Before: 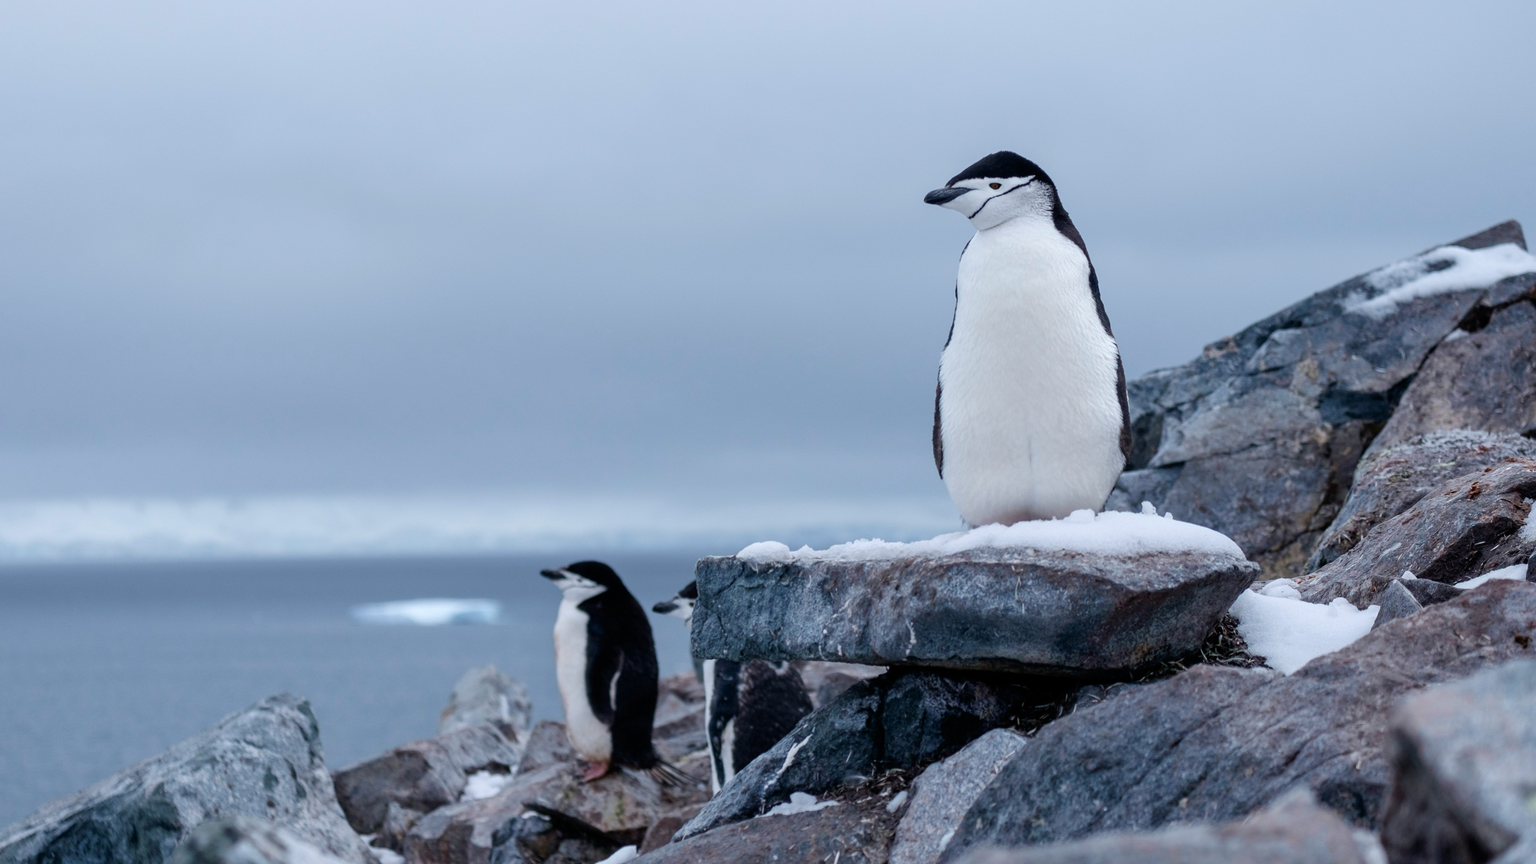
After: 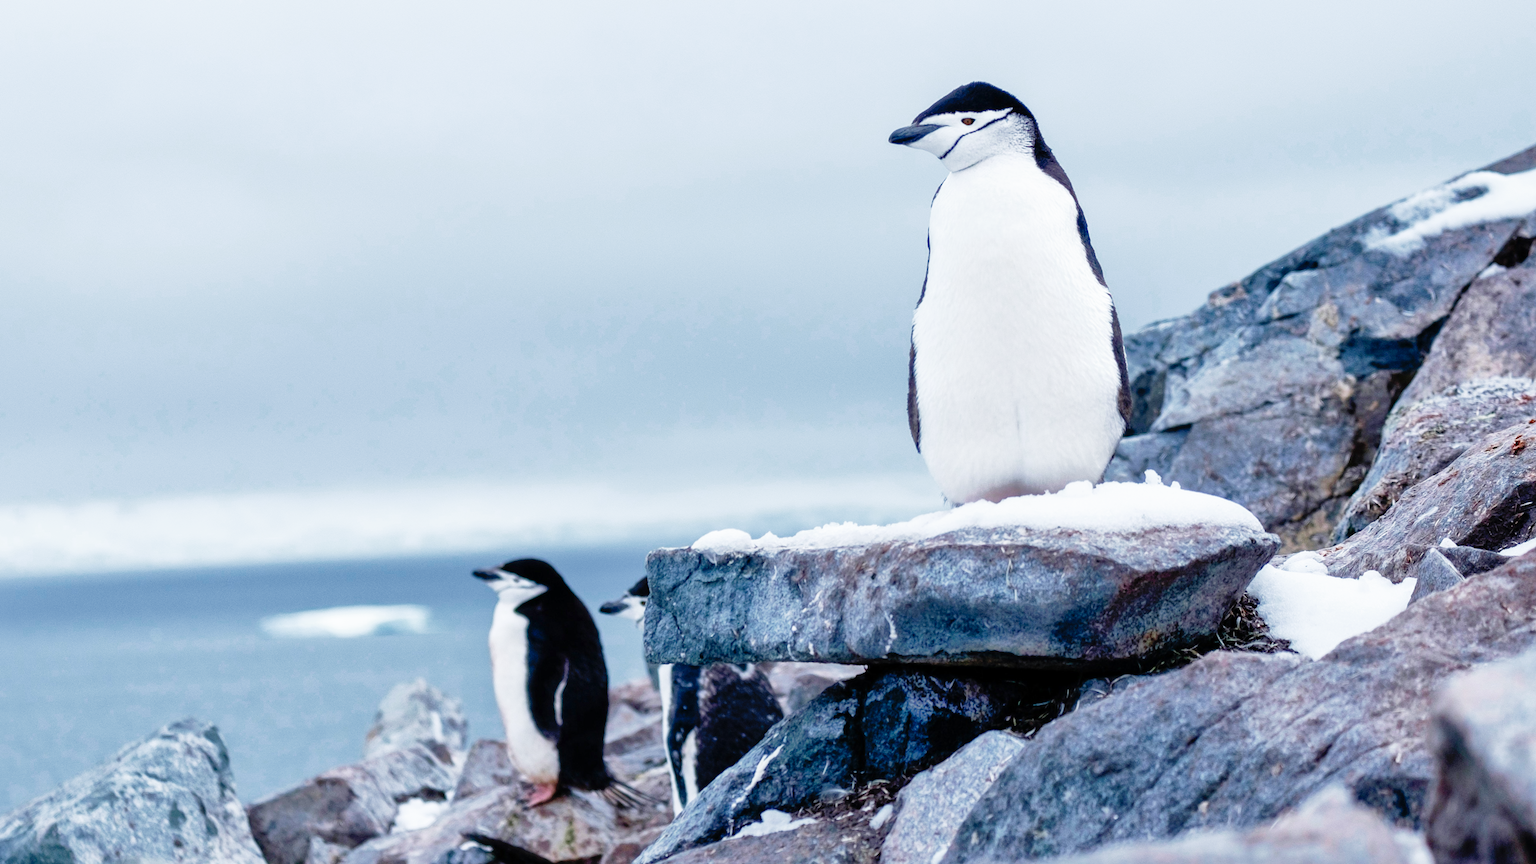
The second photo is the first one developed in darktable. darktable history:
color zones: curves: ch0 [(0.25, 0.5) (0.347, 0.092) (0.75, 0.5)]; ch1 [(0.25, 0.5) (0.33, 0.51) (0.75, 0.5)]
base curve: curves: ch0 [(0, 0) (0.012, 0.01) (0.073, 0.168) (0.31, 0.711) (0.645, 0.957) (1, 1)], preserve colors none
shadows and highlights: on, module defaults
white balance: emerald 1
crop and rotate: angle 1.96°, left 5.673%, top 5.673%
